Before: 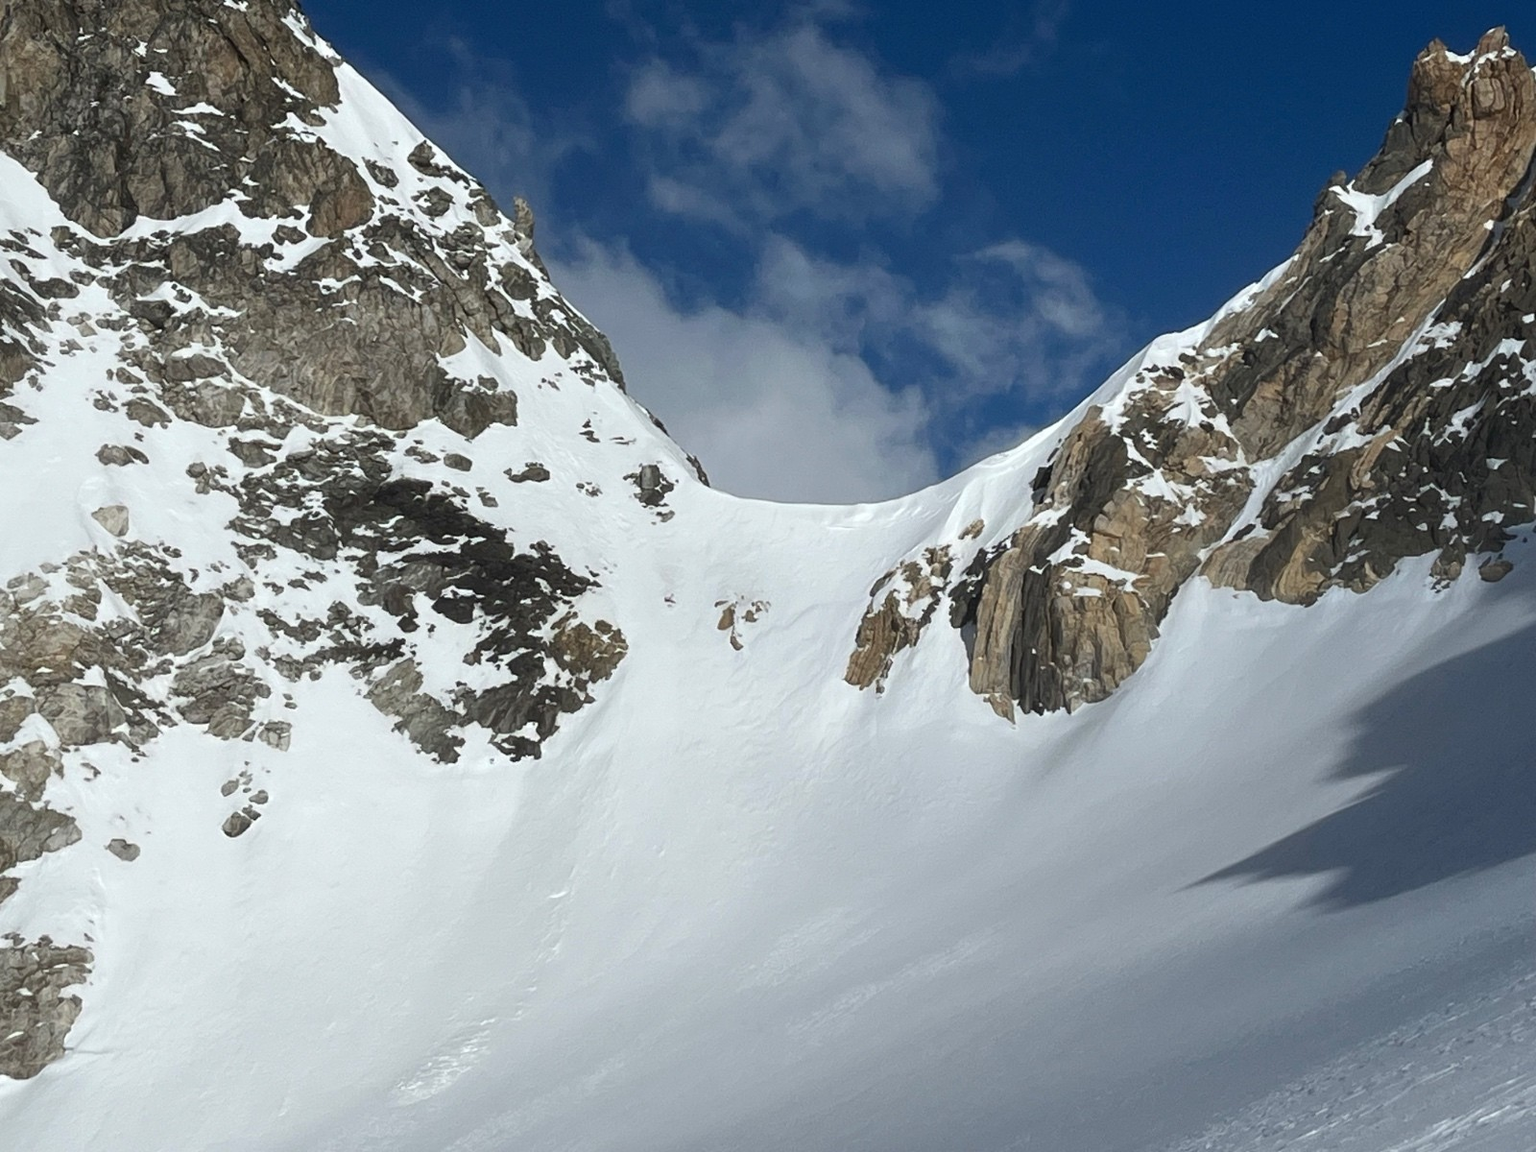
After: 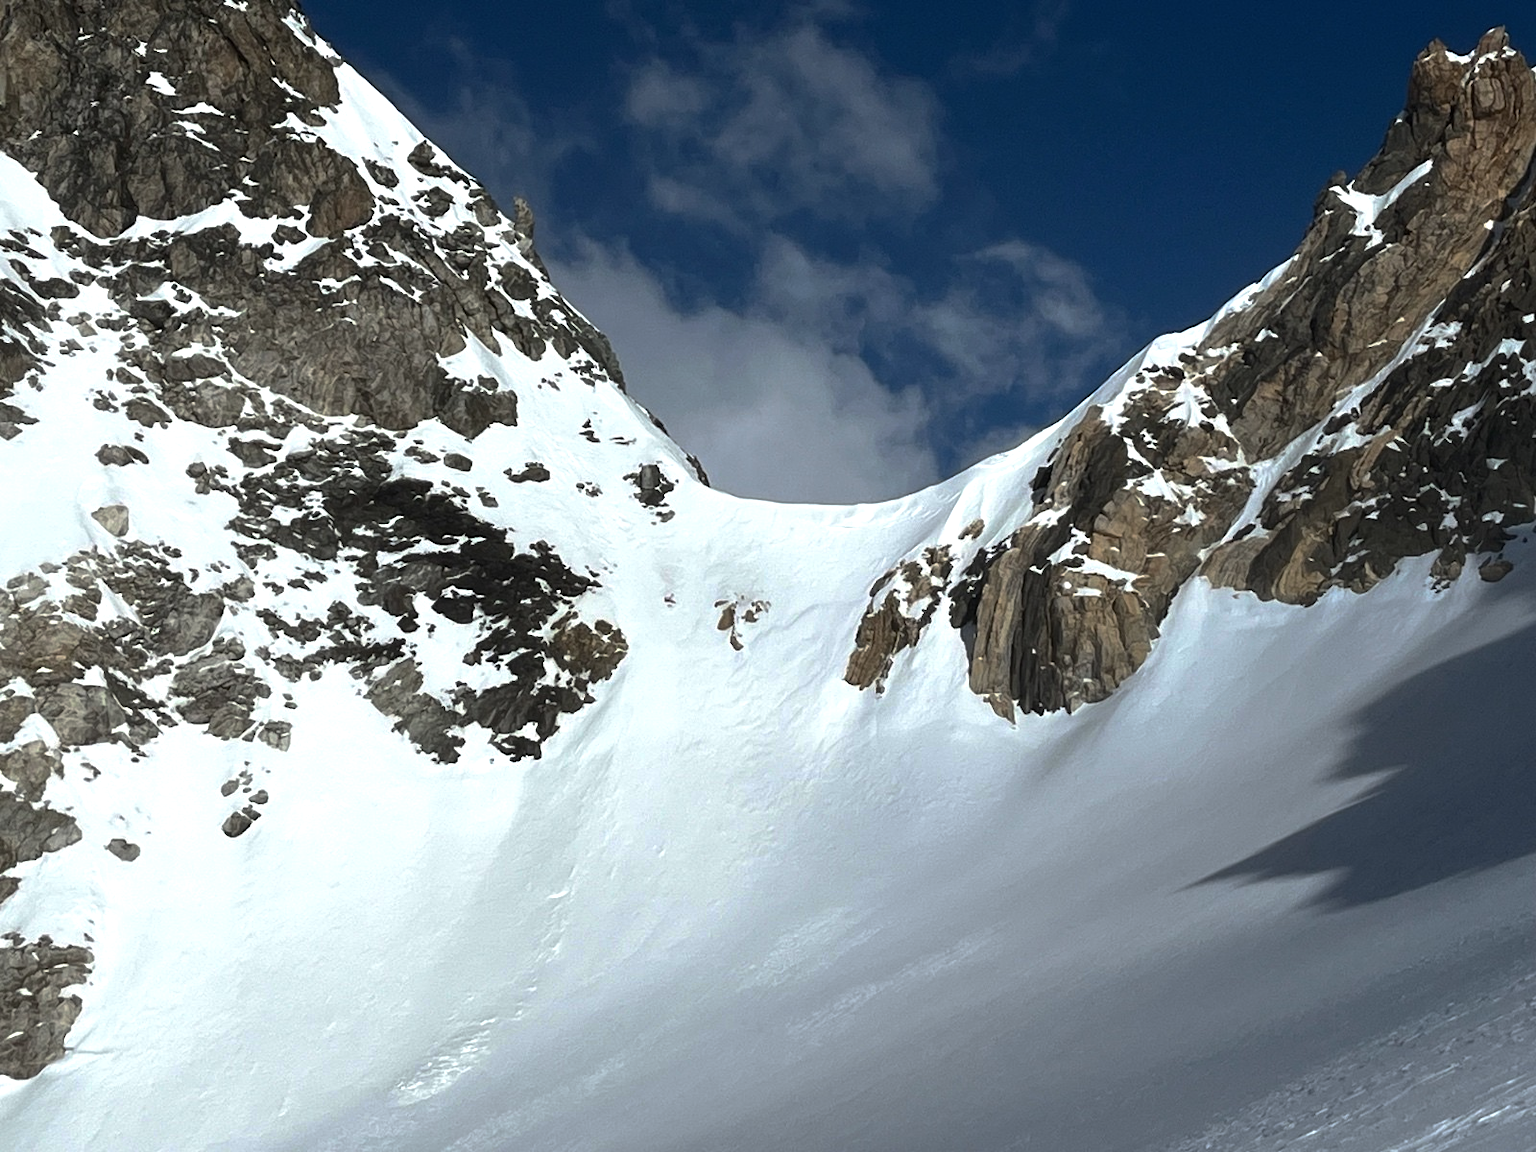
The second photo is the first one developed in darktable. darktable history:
base curve: curves: ch0 [(0, 0) (0.595, 0.418) (1, 1)], preserve colors none
exposure: black level correction 0.001, exposure 0.016 EV, compensate exposure bias true, compensate highlight preservation false
tone equalizer: -8 EV -0.409 EV, -7 EV -0.367 EV, -6 EV -0.324 EV, -5 EV -0.228 EV, -3 EV 0.197 EV, -2 EV 0.339 EV, -1 EV 0.377 EV, +0 EV 0.419 EV, edges refinement/feathering 500, mask exposure compensation -1.57 EV, preserve details no
